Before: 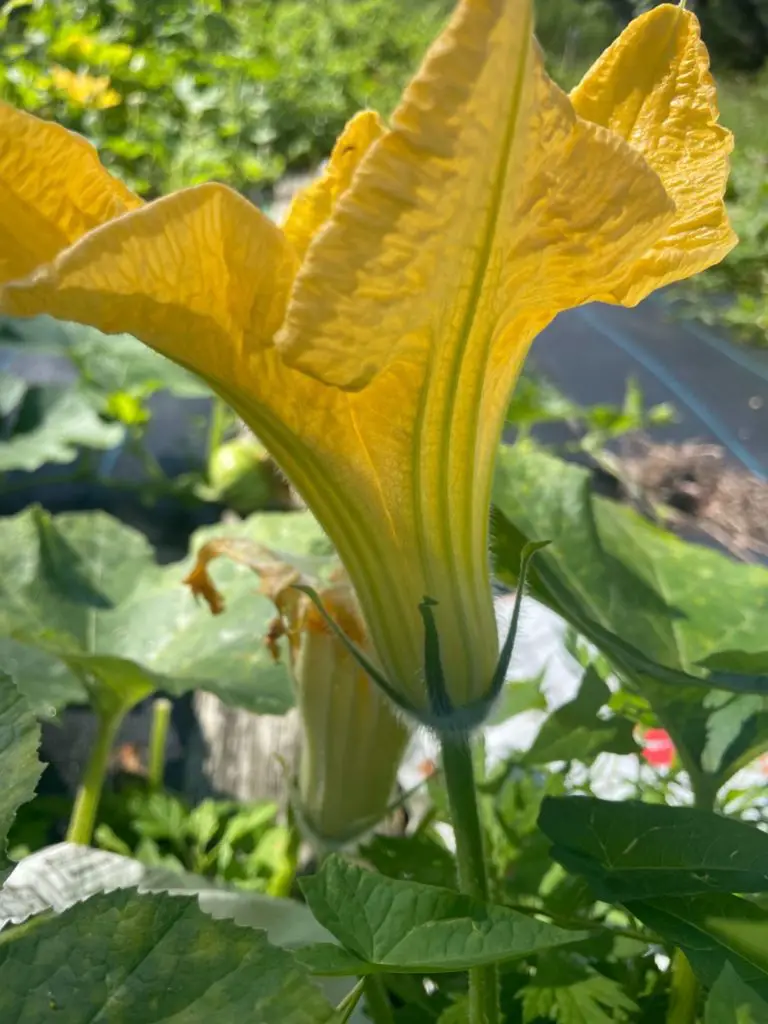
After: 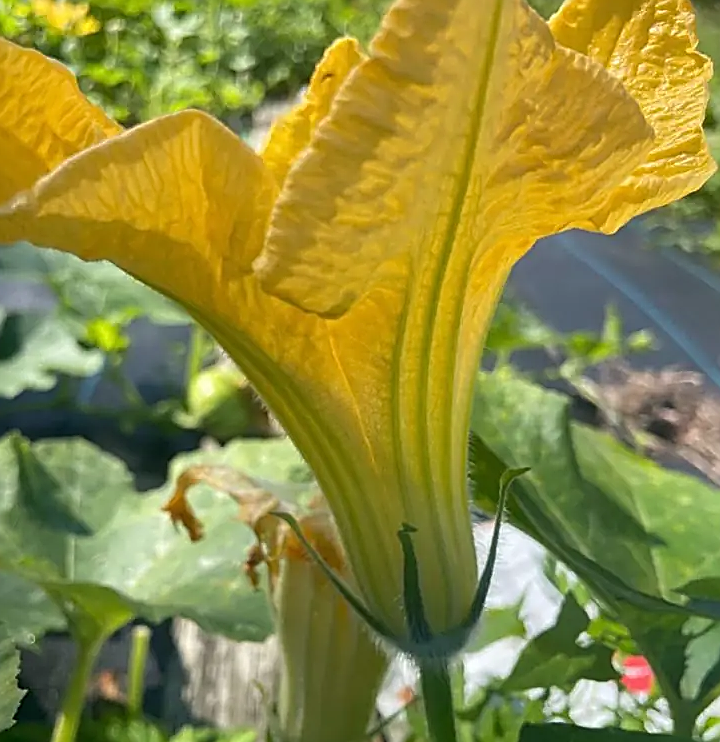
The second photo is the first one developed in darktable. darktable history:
crop: left 2.748%, top 7.218%, right 3.441%, bottom 20.313%
sharpen: amount 0.903
